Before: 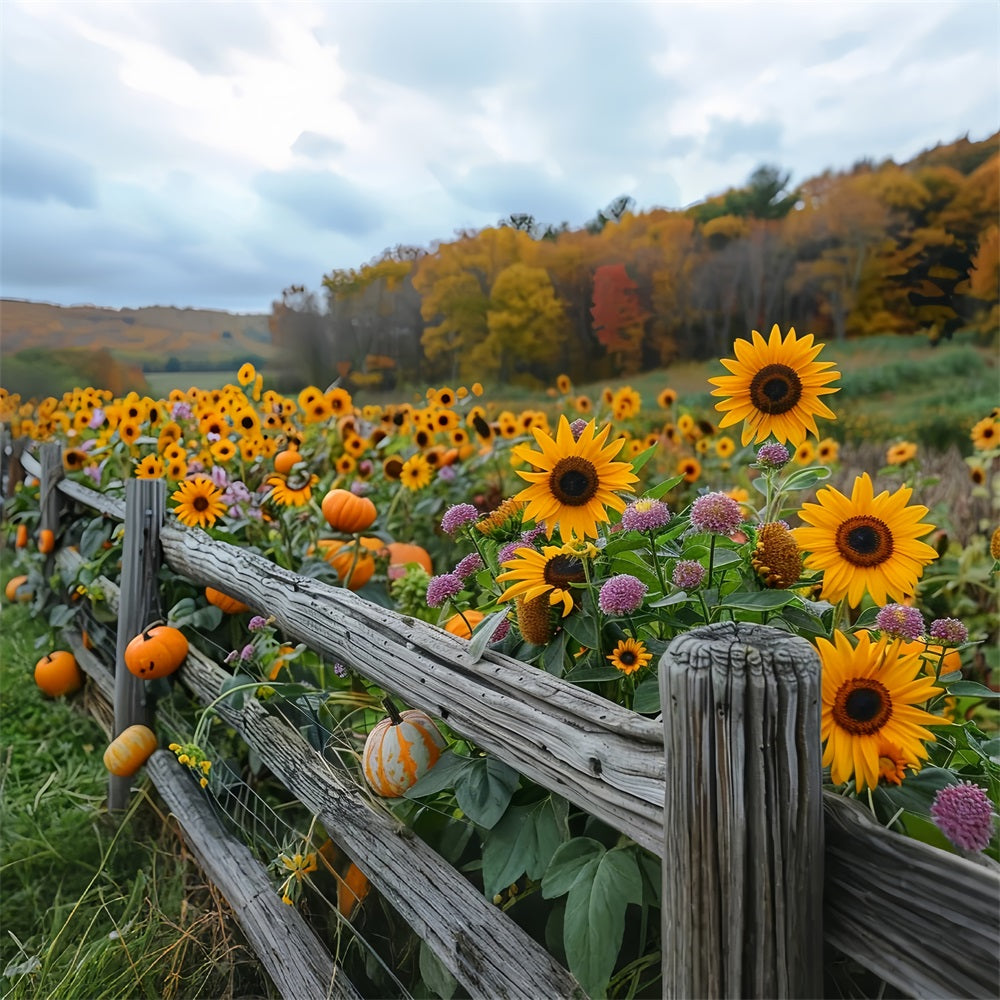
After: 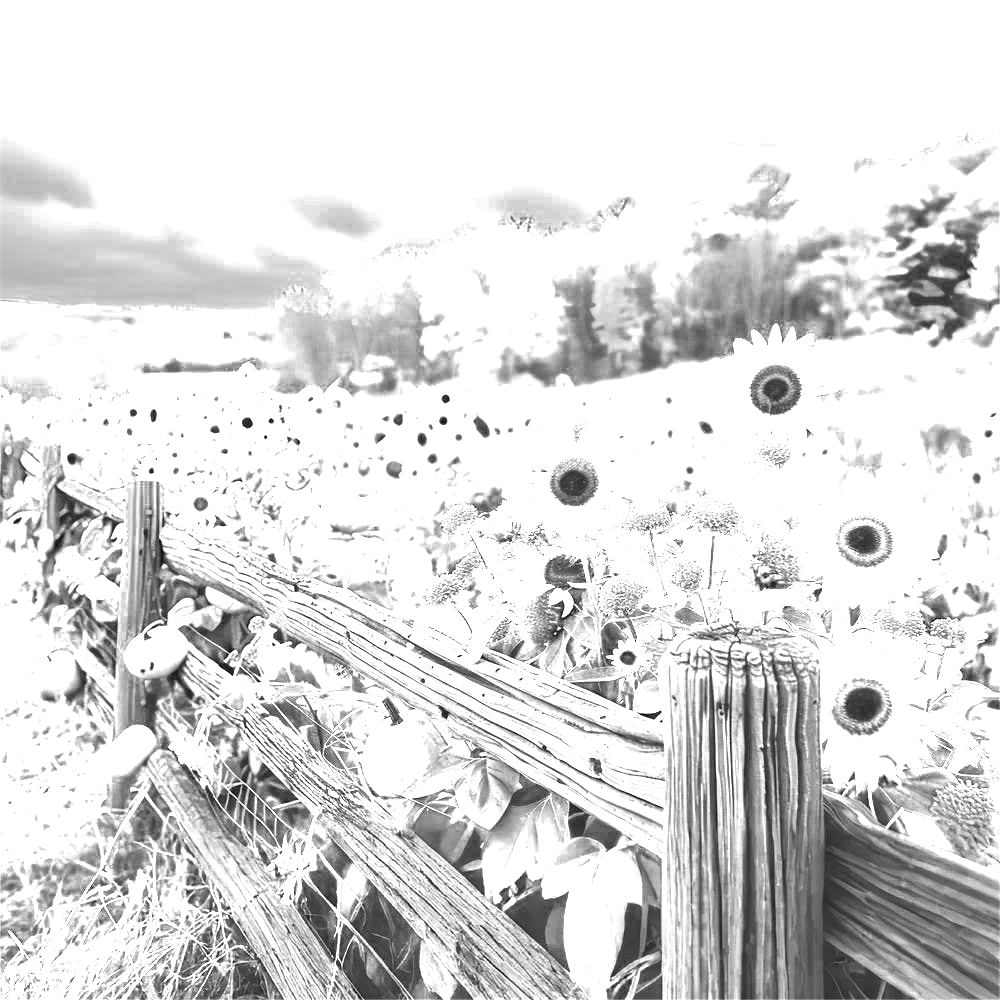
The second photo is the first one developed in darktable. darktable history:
contrast brightness saturation: contrast -0.1, saturation -0.1
exposure: black level correction 0.001, exposure 2.607 EV, compensate exposure bias true, compensate highlight preservation false
color zones: curves: ch0 [(0, 0.554) (0.146, 0.662) (0.293, 0.86) (0.503, 0.774) (0.637, 0.106) (0.74, 0.072) (0.866, 0.488) (0.998, 0.569)]; ch1 [(0, 0) (0.143, 0) (0.286, 0) (0.429, 0) (0.571, 0) (0.714, 0) (0.857, 0)]
